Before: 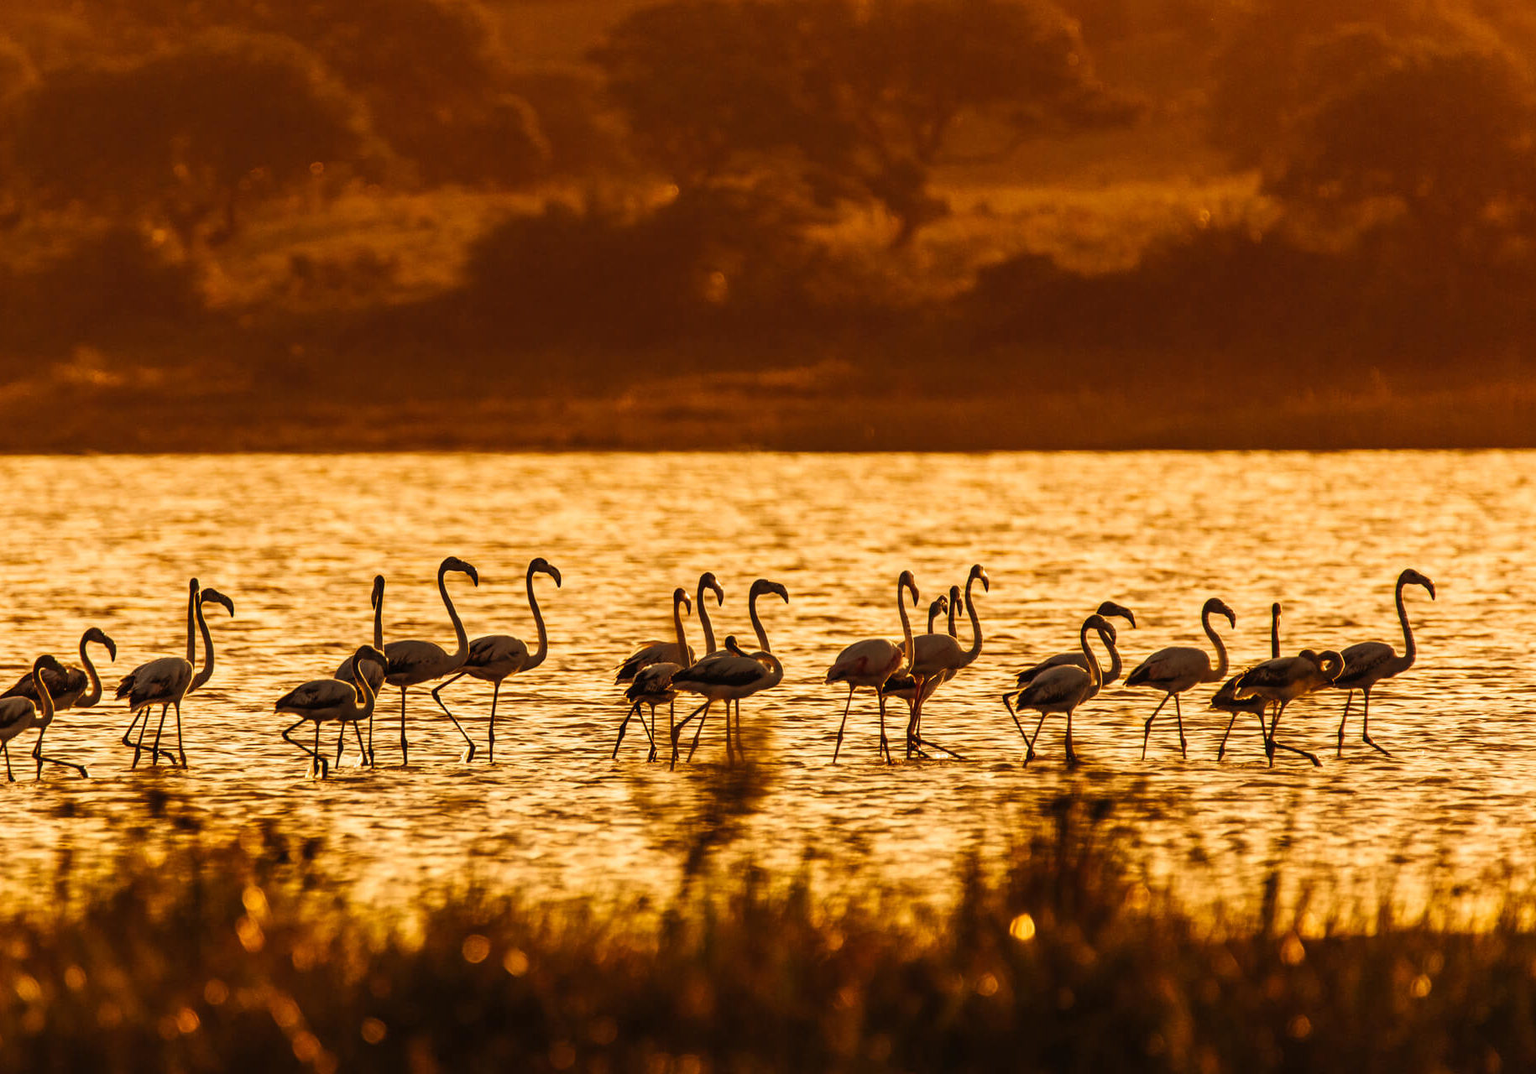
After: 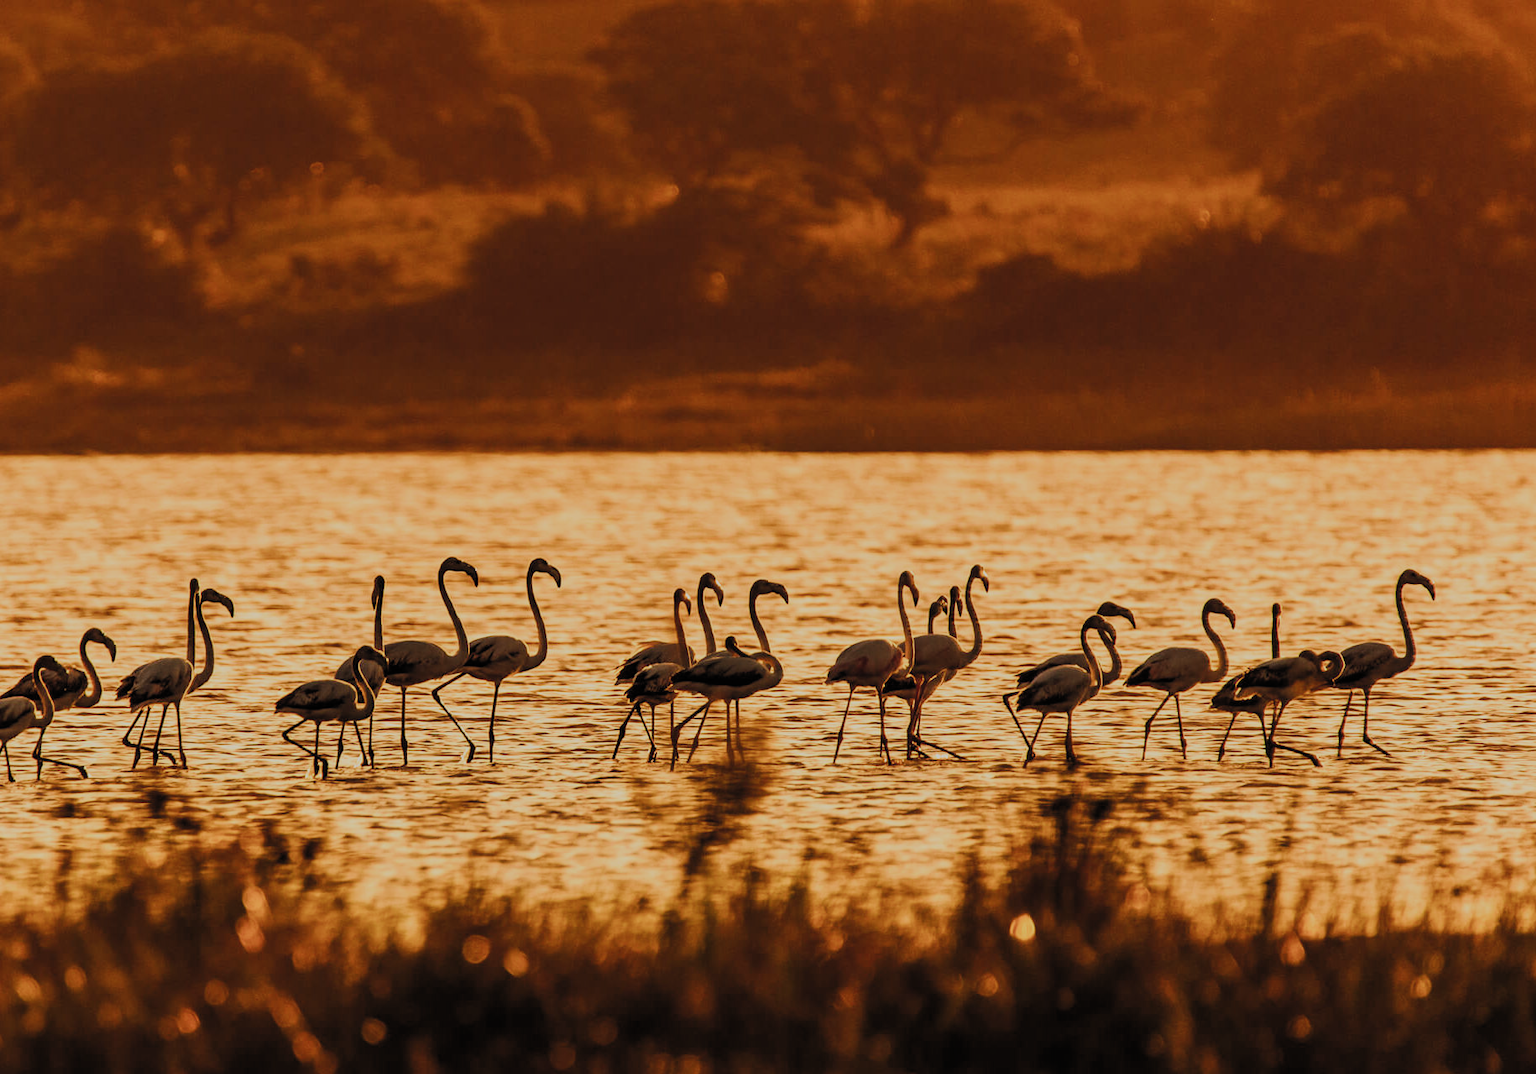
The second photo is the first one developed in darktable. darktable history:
filmic rgb: black relative exposure -7.18 EV, white relative exposure 5.39 EV, hardness 3.02, color science v5 (2021), contrast in shadows safe, contrast in highlights safe
